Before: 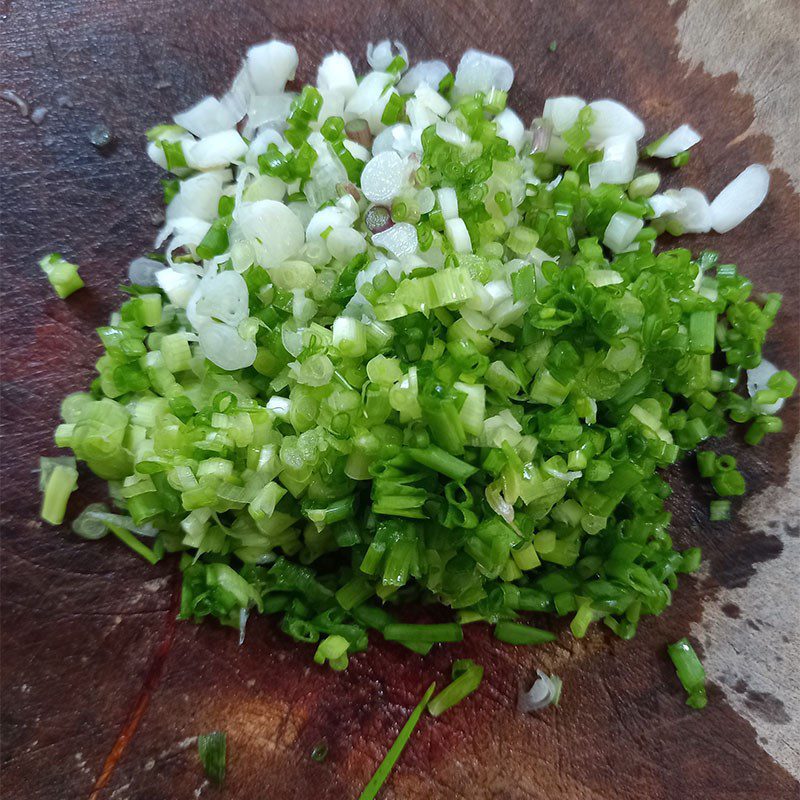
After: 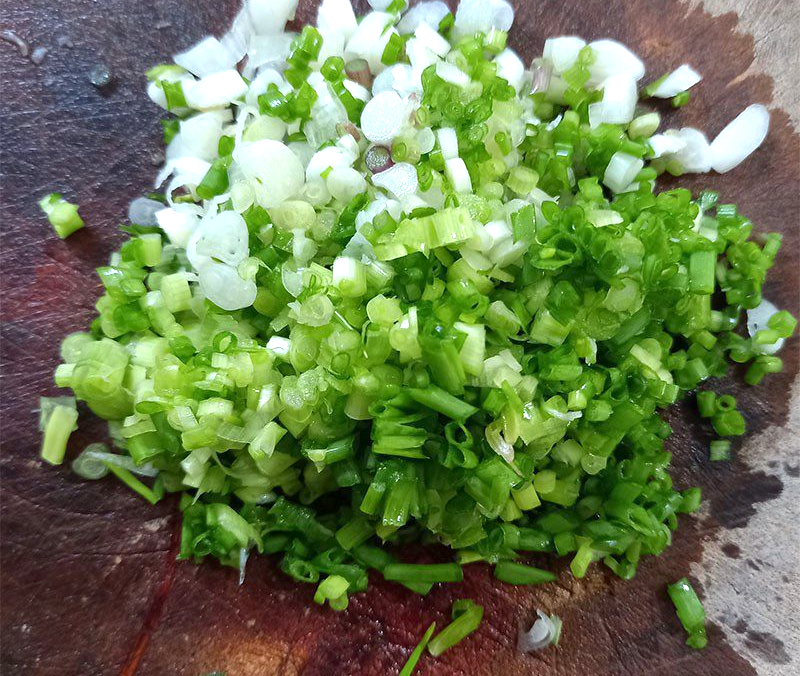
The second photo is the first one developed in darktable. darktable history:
crop: top 7.61%, bottom 7.832%
exposure: black level correction 0.001, exposure 0.5 EV, compensate highlight preservation false
